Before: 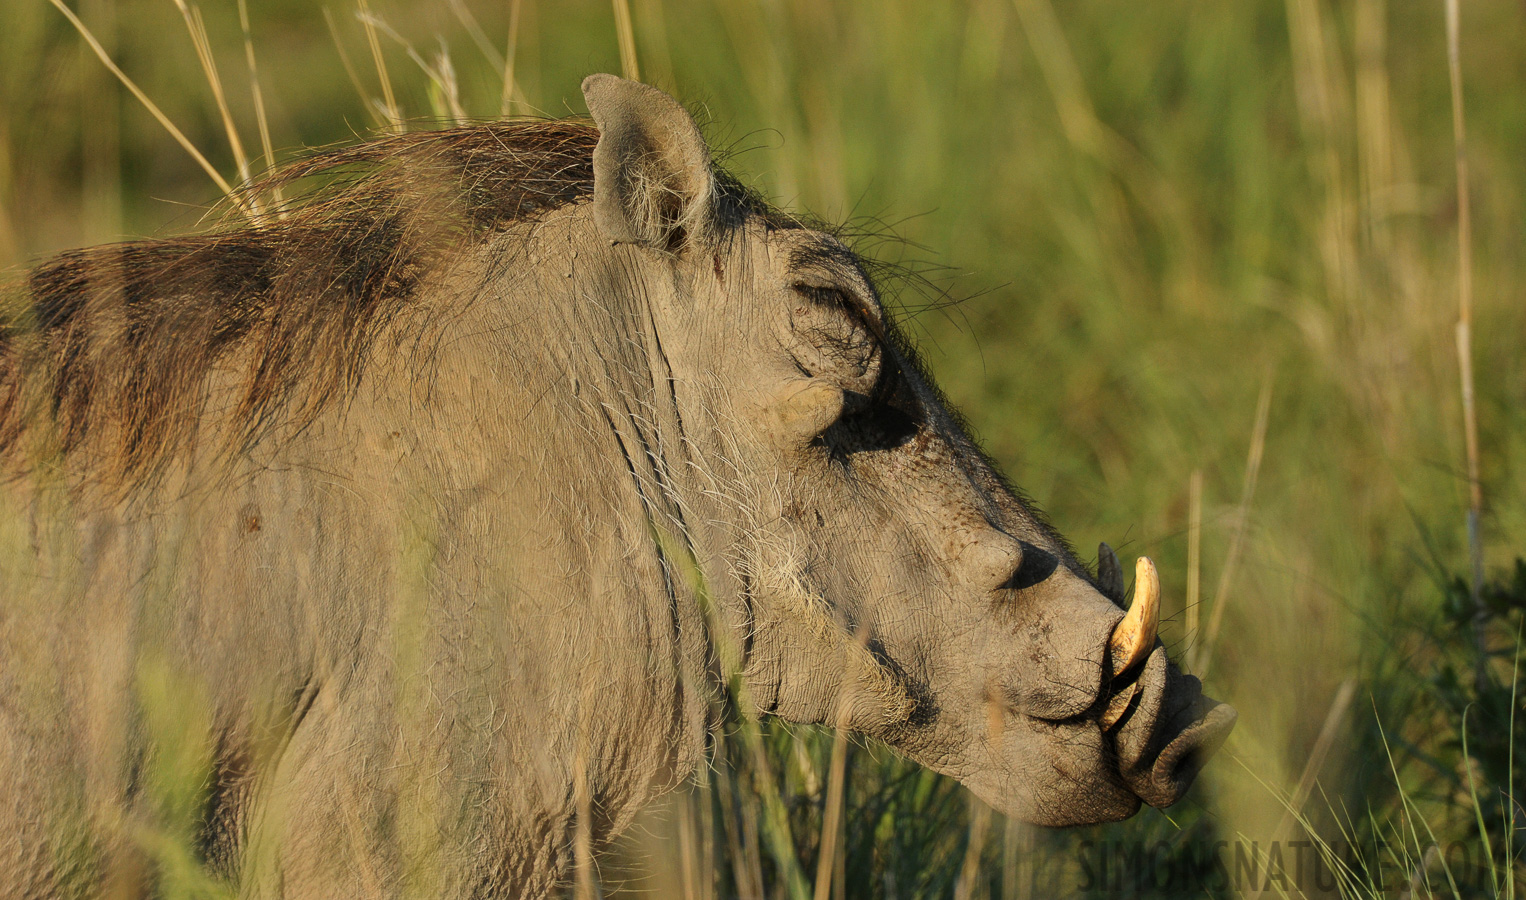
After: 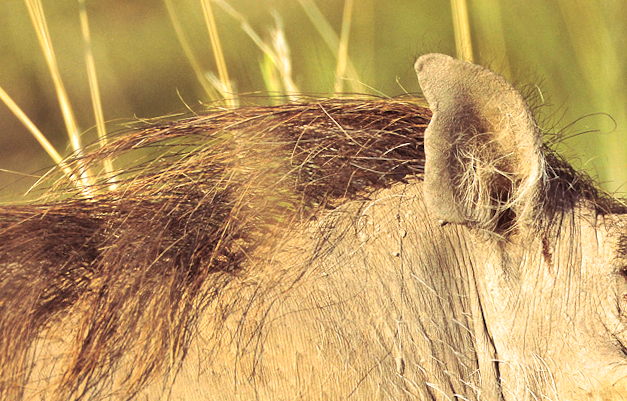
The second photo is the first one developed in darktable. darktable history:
crop and rotate: left 10.817%, top 0.062%, right 47.194%, bottom 53.626%
split-toning: highlights › hue 298.8°, highlights › saturation 0.73, compress 41.76%
rotate and perspective: rotation 1.57°, crop left 0.018, crop right 0.982, crop top 0.039, crop bottom 0.961
exposure: black level correction 0, exposure 1.2 EV, compensate highlight preservation false
